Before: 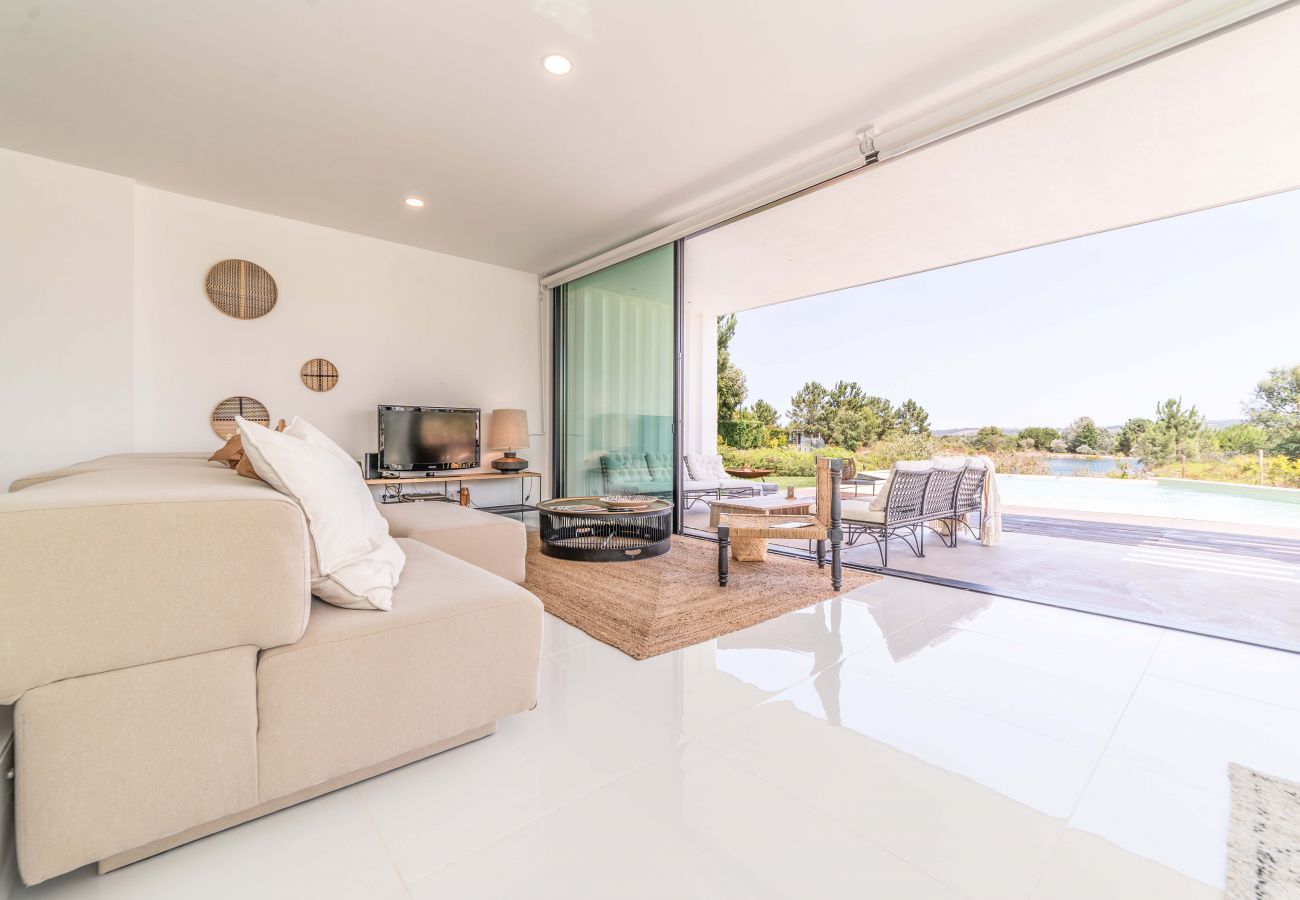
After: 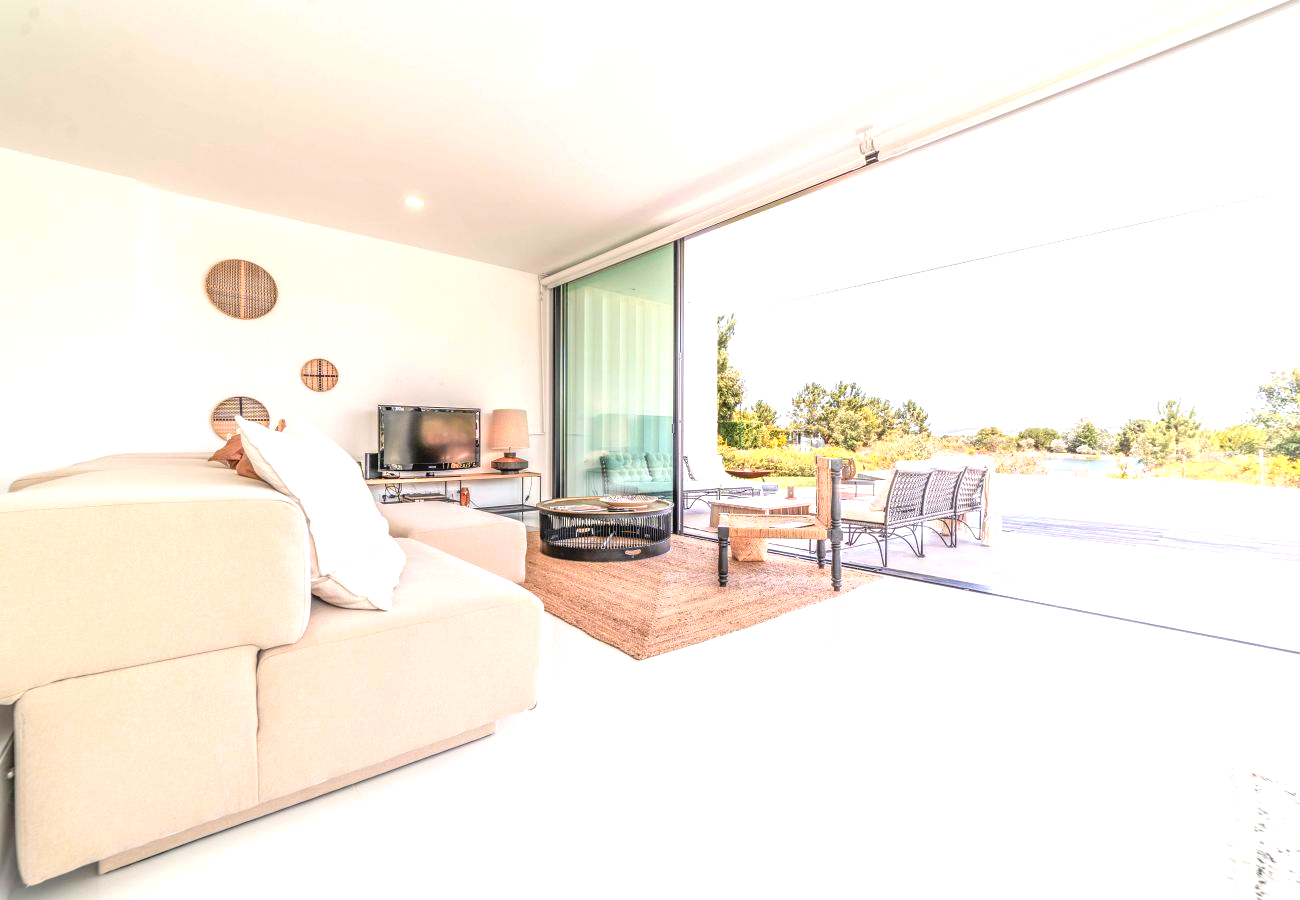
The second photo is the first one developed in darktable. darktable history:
color zones: curves: ch1 [(0.235, 0.558) (0.75, 0.5)]; ch2 [(0.25, 0.462) (0.749, 0.457)], mix 25.94%
exposure: black level correction 0, exposure 0.7 EV, compensate exposure bias true, compensate highlight preservation false
